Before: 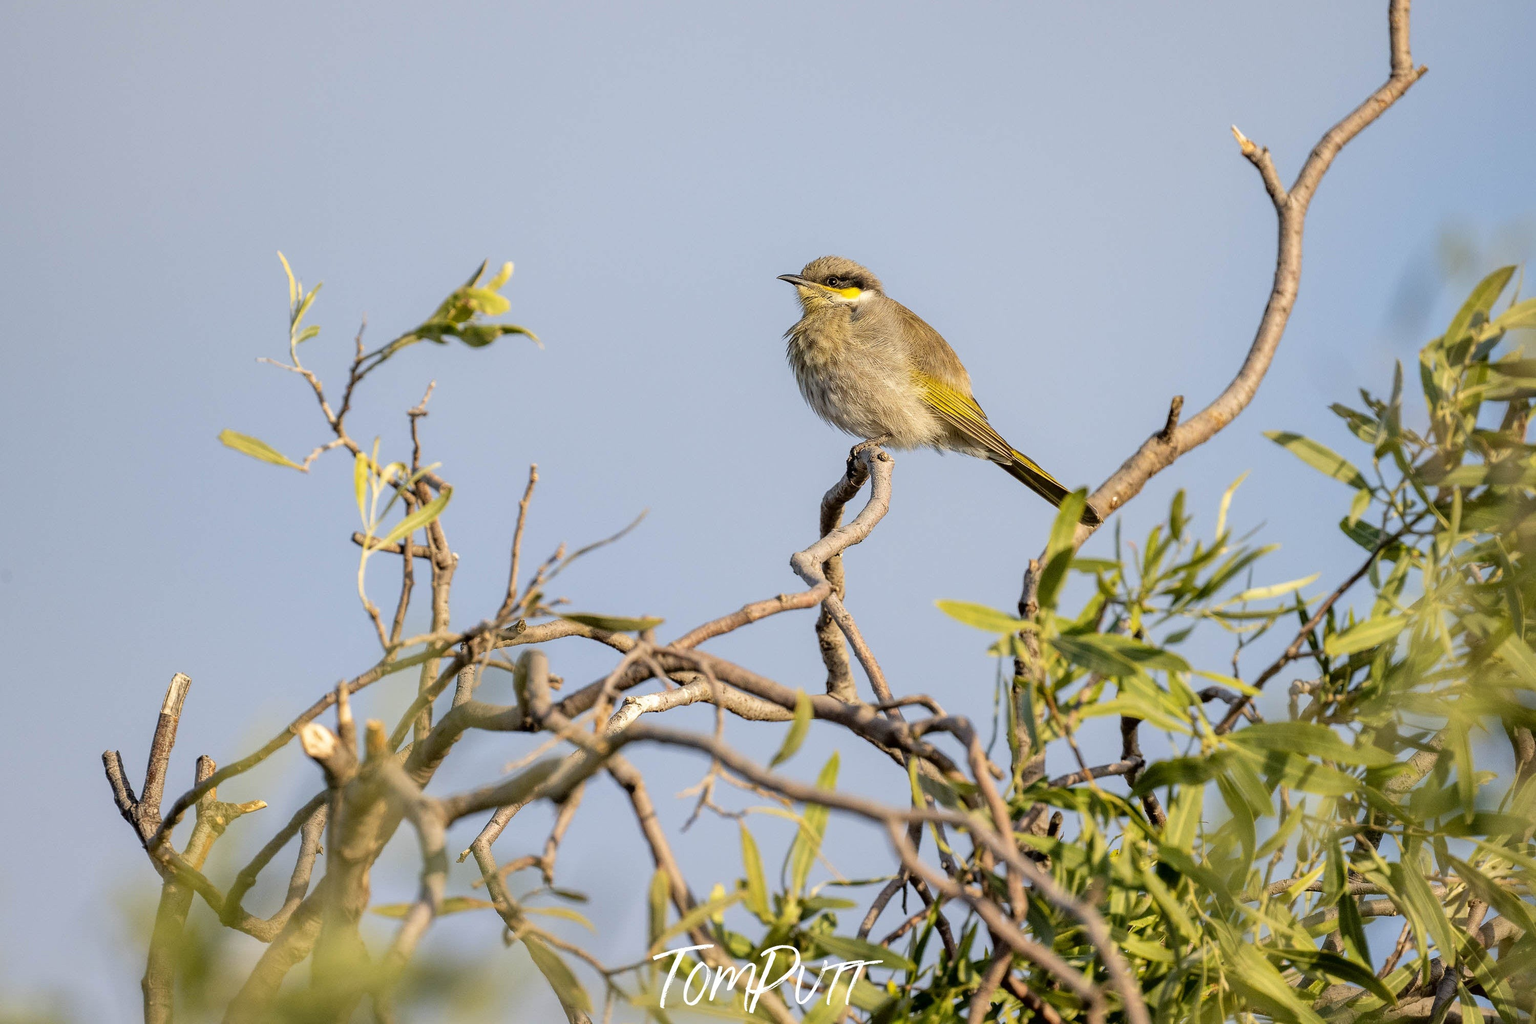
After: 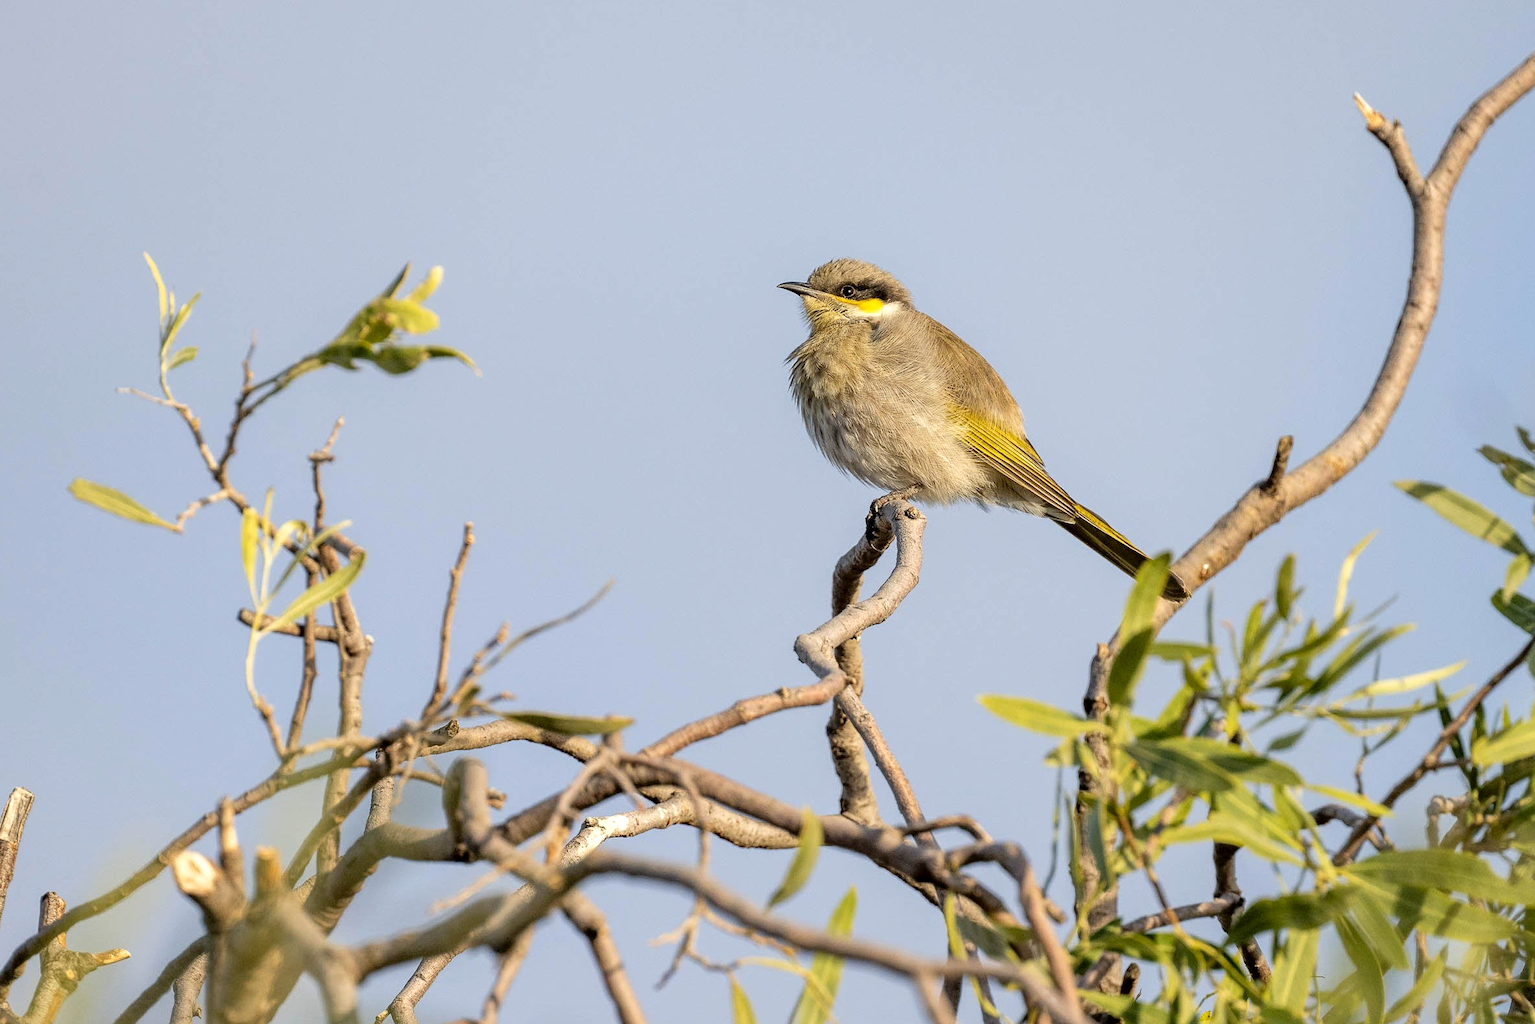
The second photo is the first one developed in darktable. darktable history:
crop and rotate: left 10.732%, top 5.116%, right 10.421%, bottom 15.957%
exposure: black level correction 0.001, exposure 0.138 EV, compensate highlight preservation false
